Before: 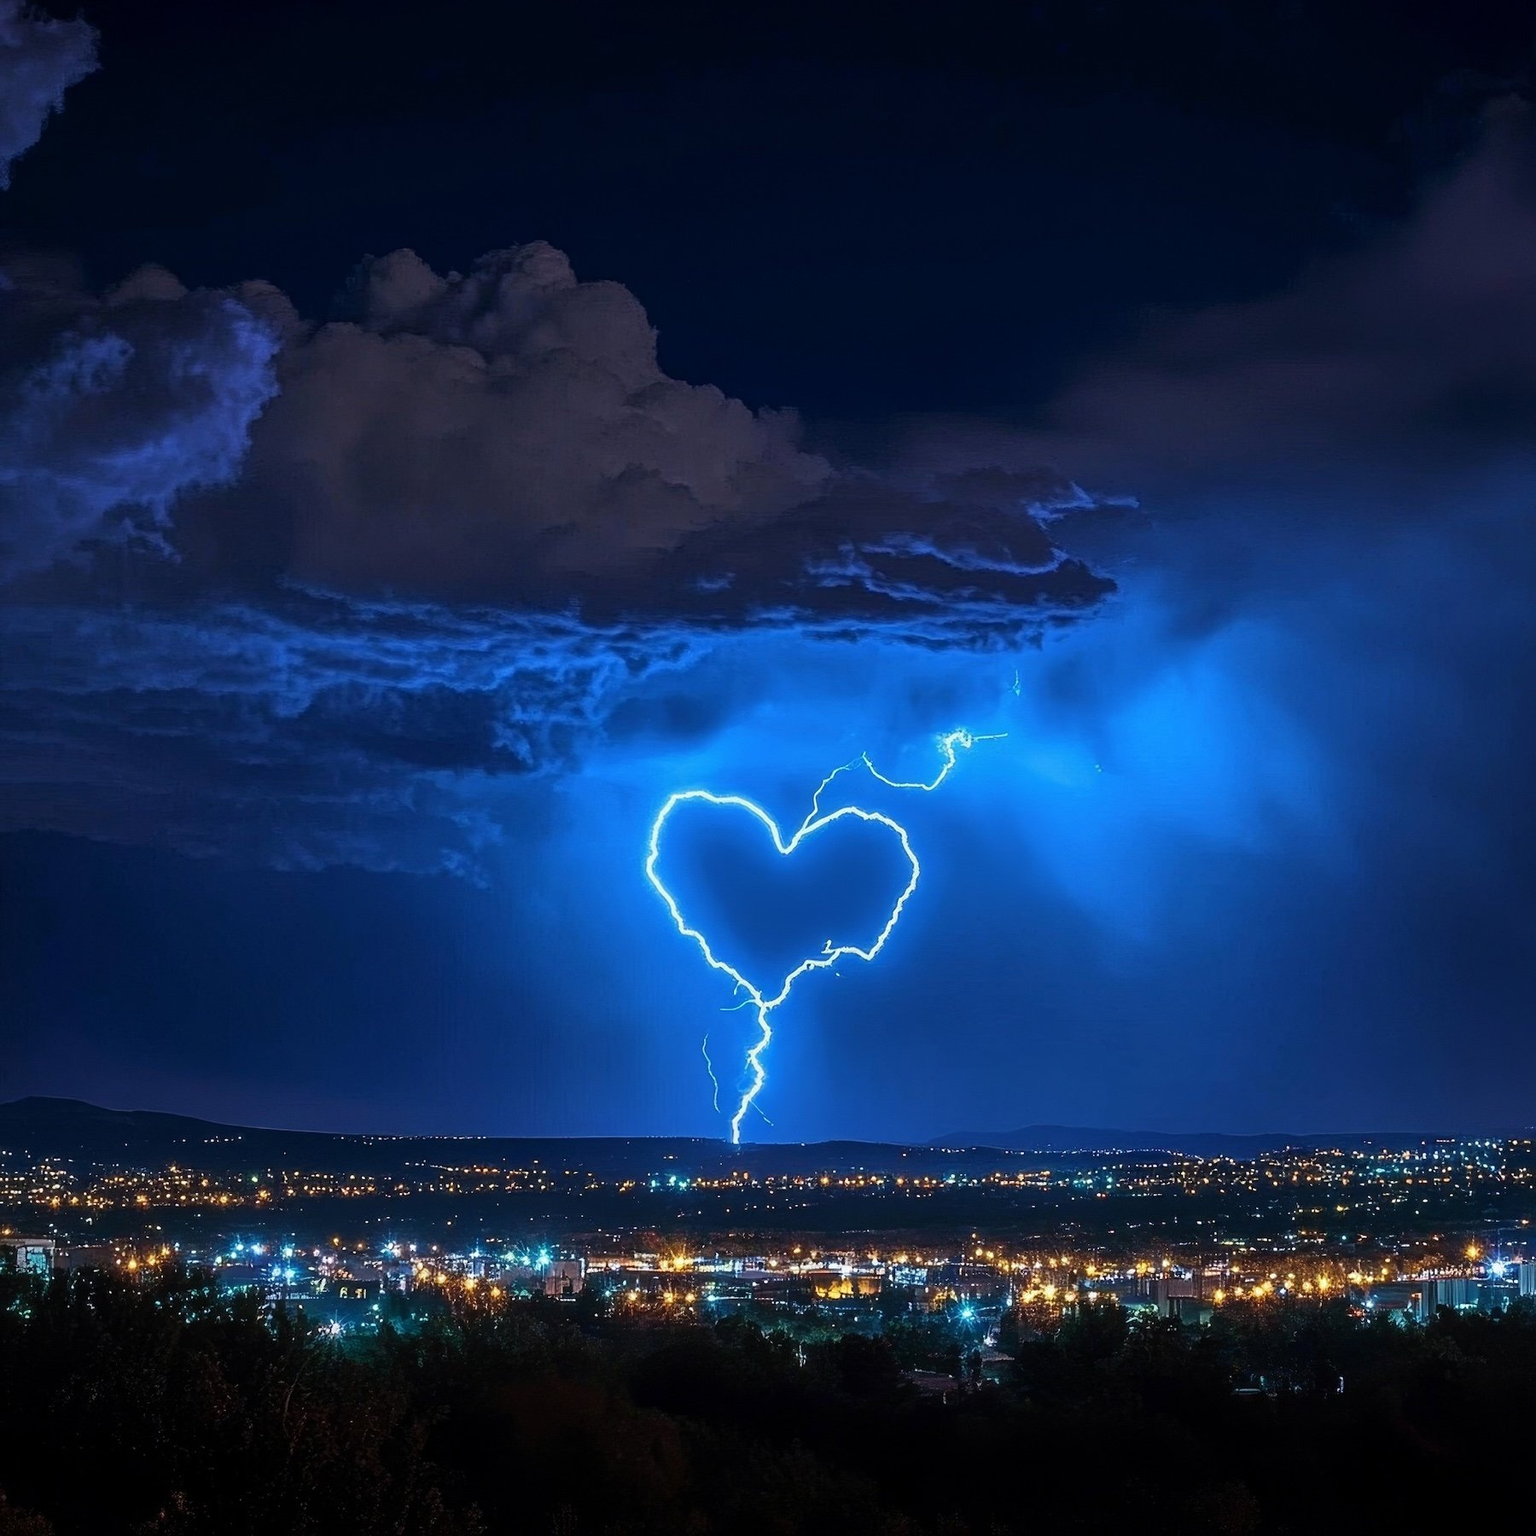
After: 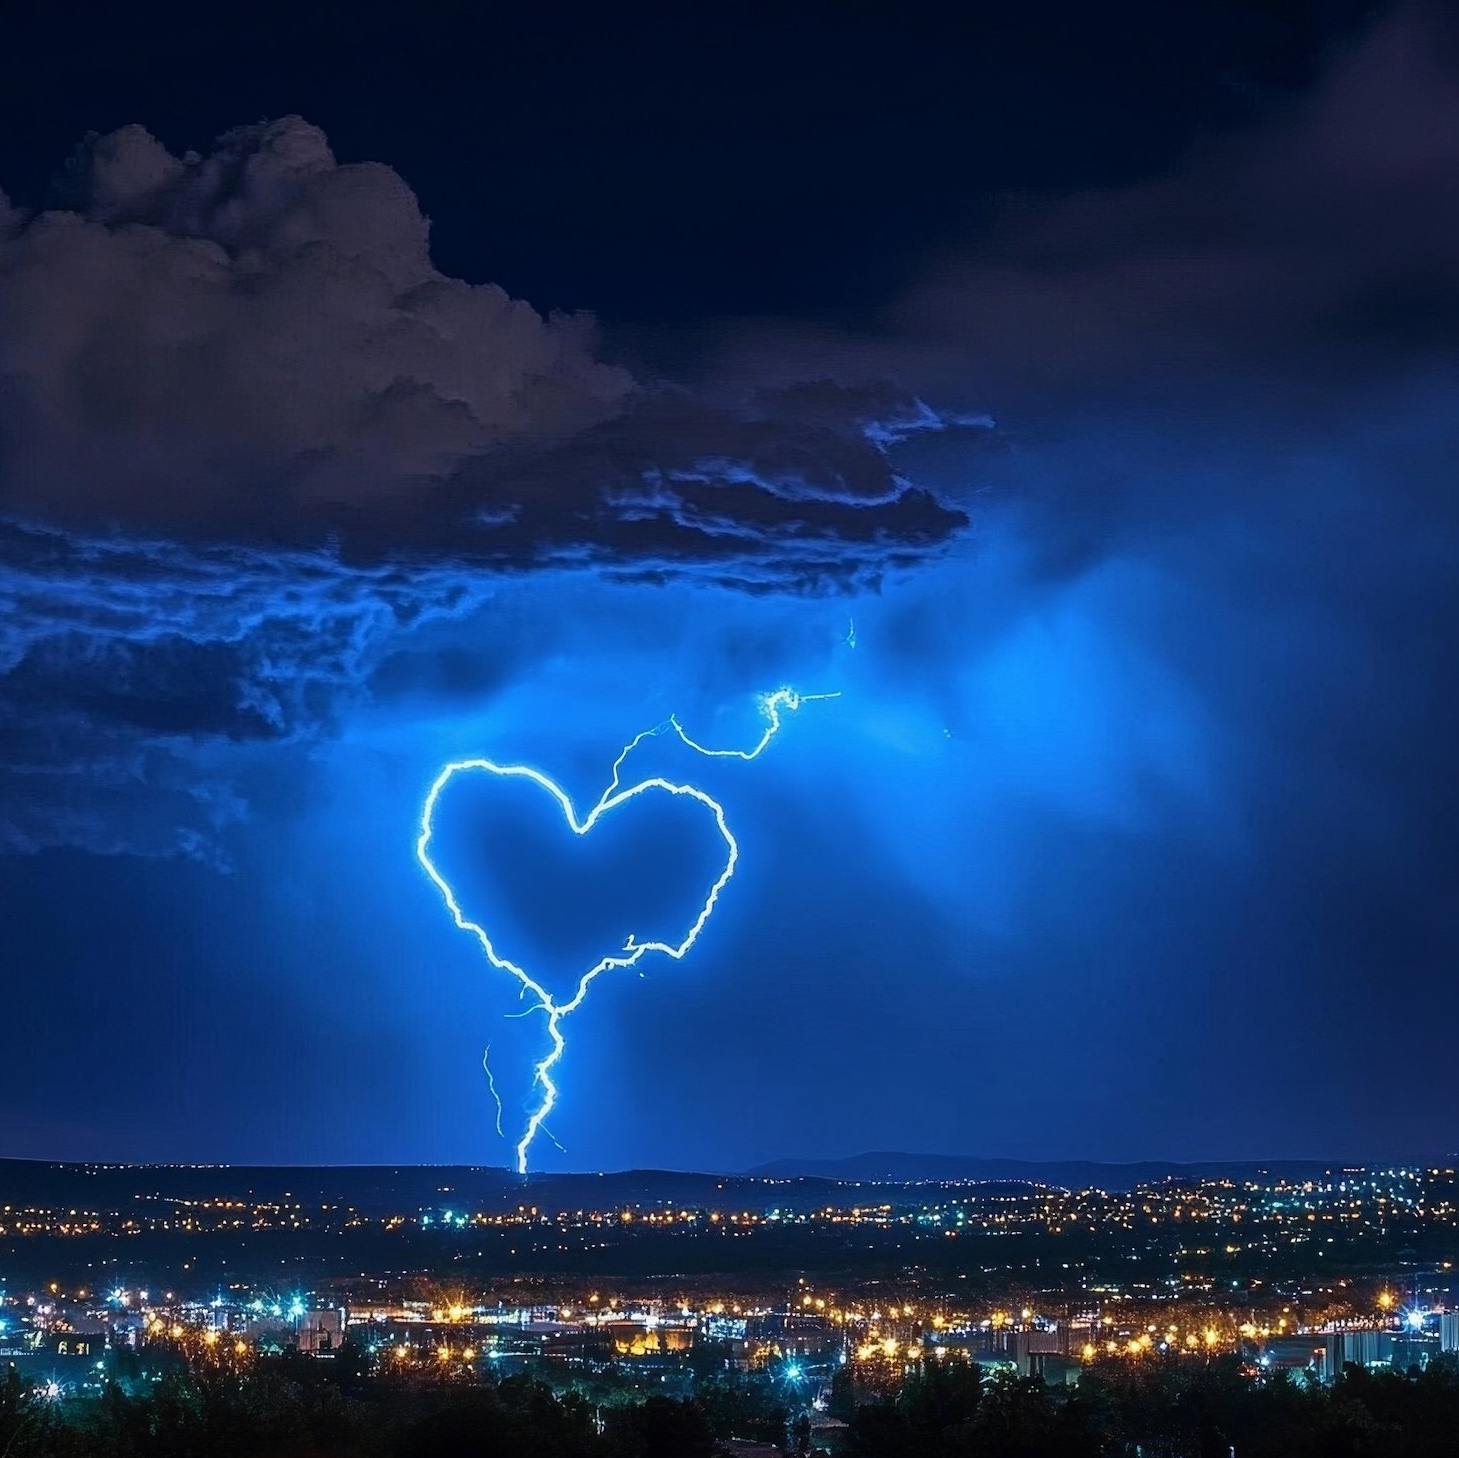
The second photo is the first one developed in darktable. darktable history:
crop: left 18.931%, top 9.33%, right 0%, bottom 9.662%
tone equalizer: edges refinement/feathering 500, mask exposure compensation -1.57 EV, preserve details no
